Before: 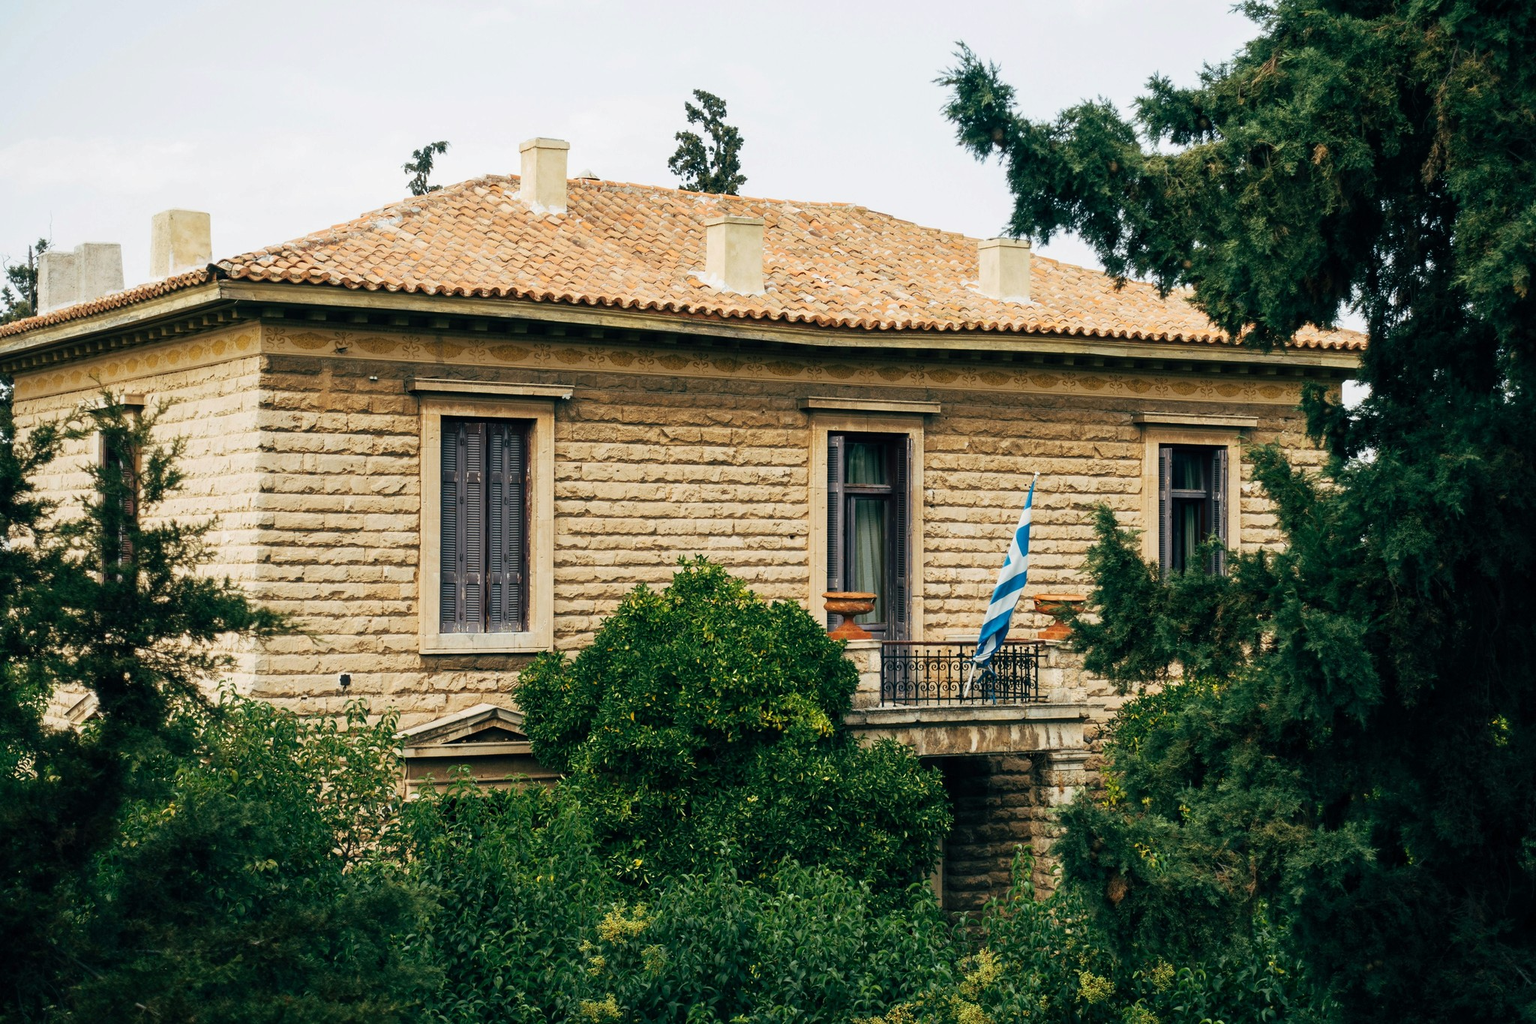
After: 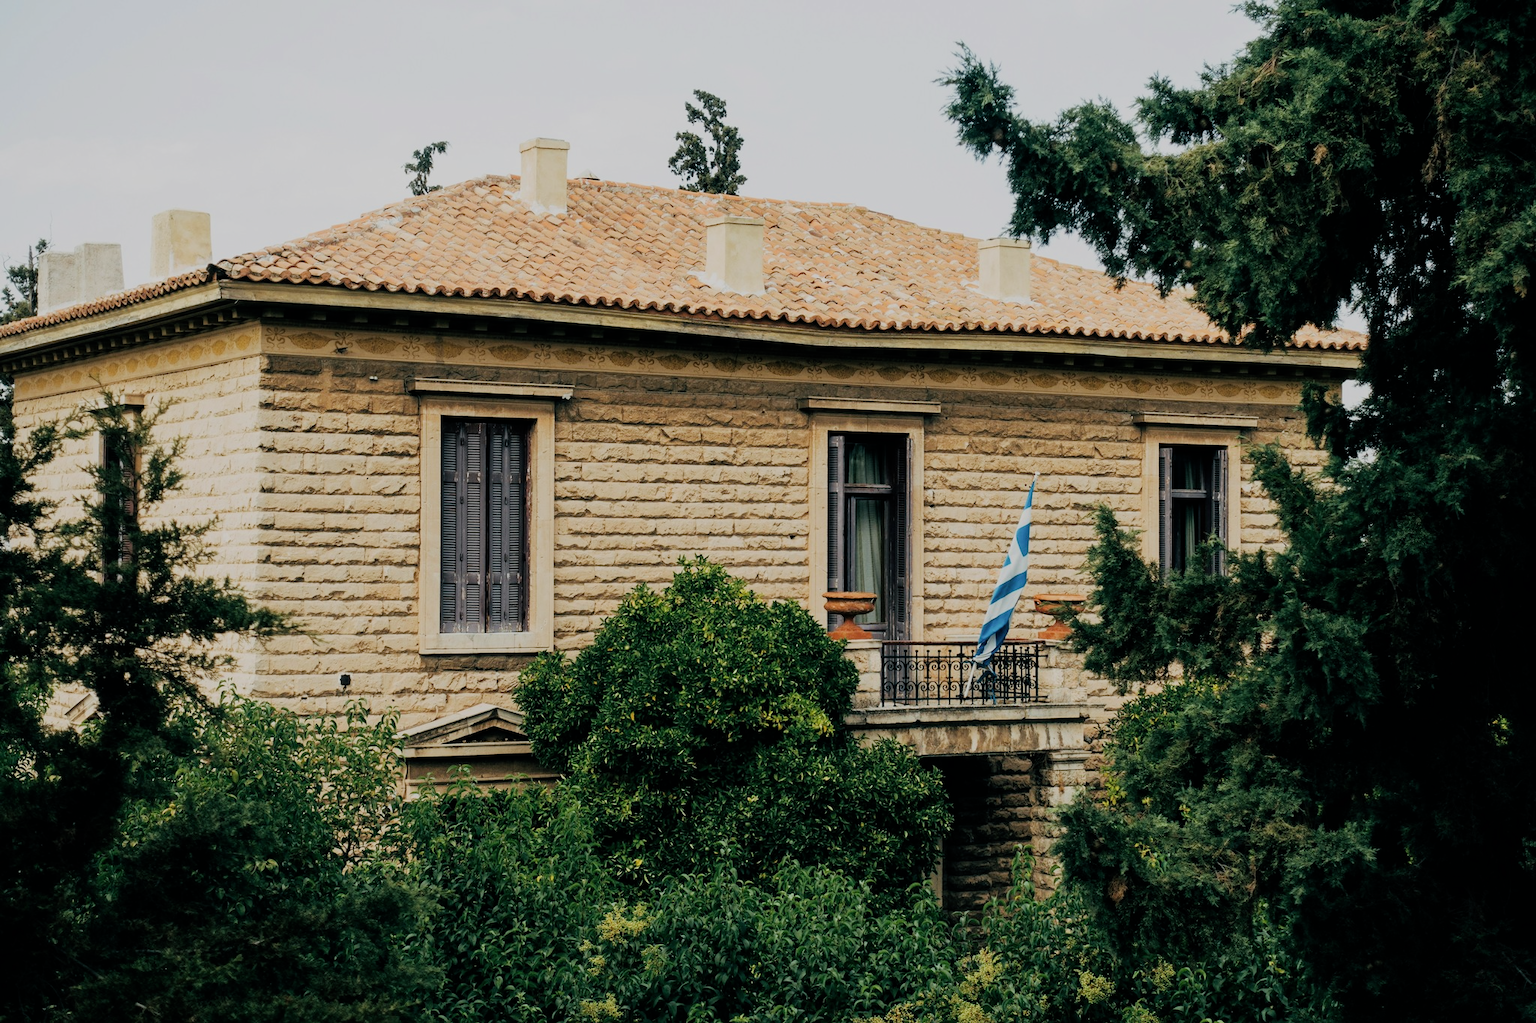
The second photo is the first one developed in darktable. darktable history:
filmic rgb: black relative exposure -7.32 EV, white relative exposure 5.09 EV, hardness 3.2
color zones: curves: ch0 [(0, 0.613) (0.01, 0.613) (0.245, 0.448) (0.498, 0.529) (0.642, 0.665) (0.879, 0.777) (0.99, 0.613)]; ch1 [(0, 0) (0.143, 0) (0.286, 0) (0.429, 0) (0.571, 0) (0.714, 0) (0.857, 0)], mix -93.41%
